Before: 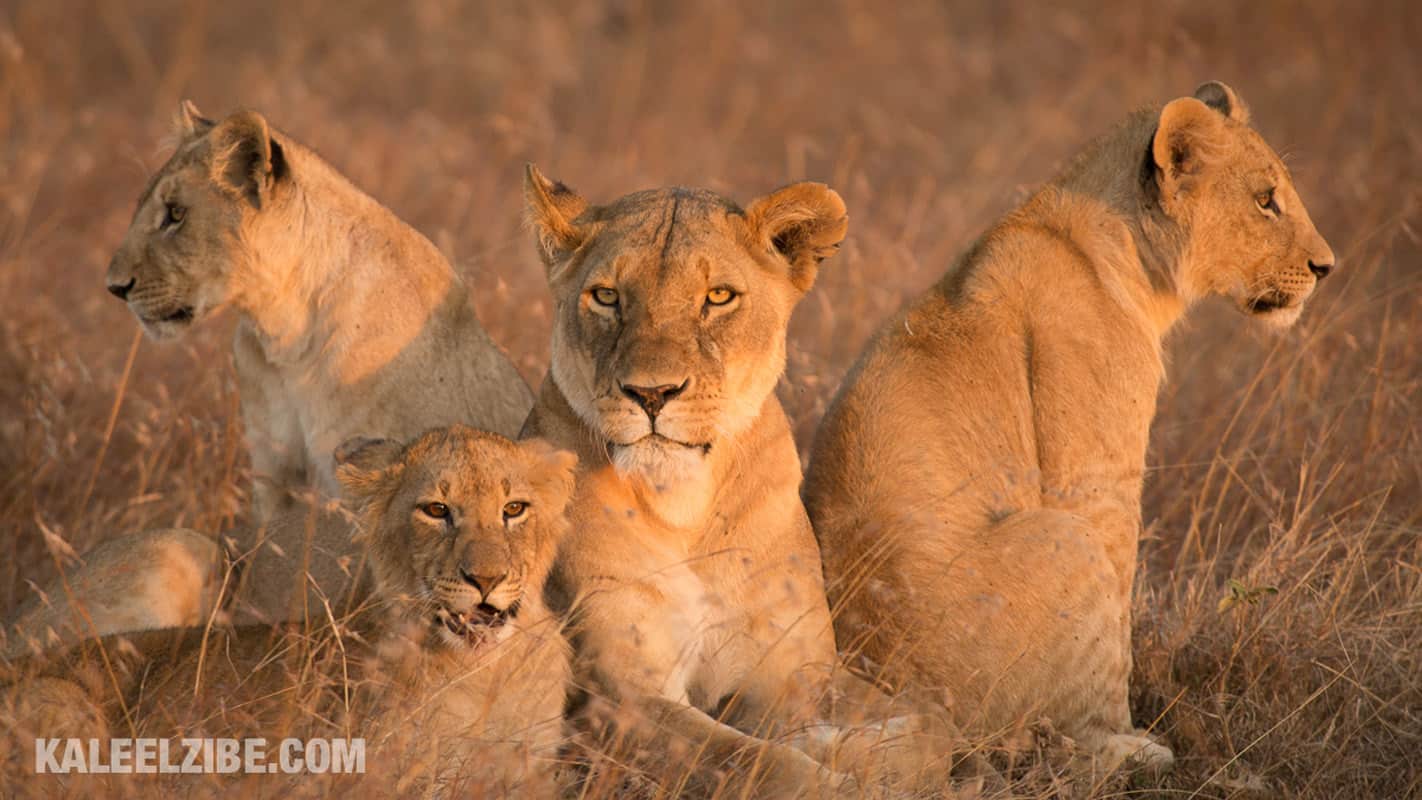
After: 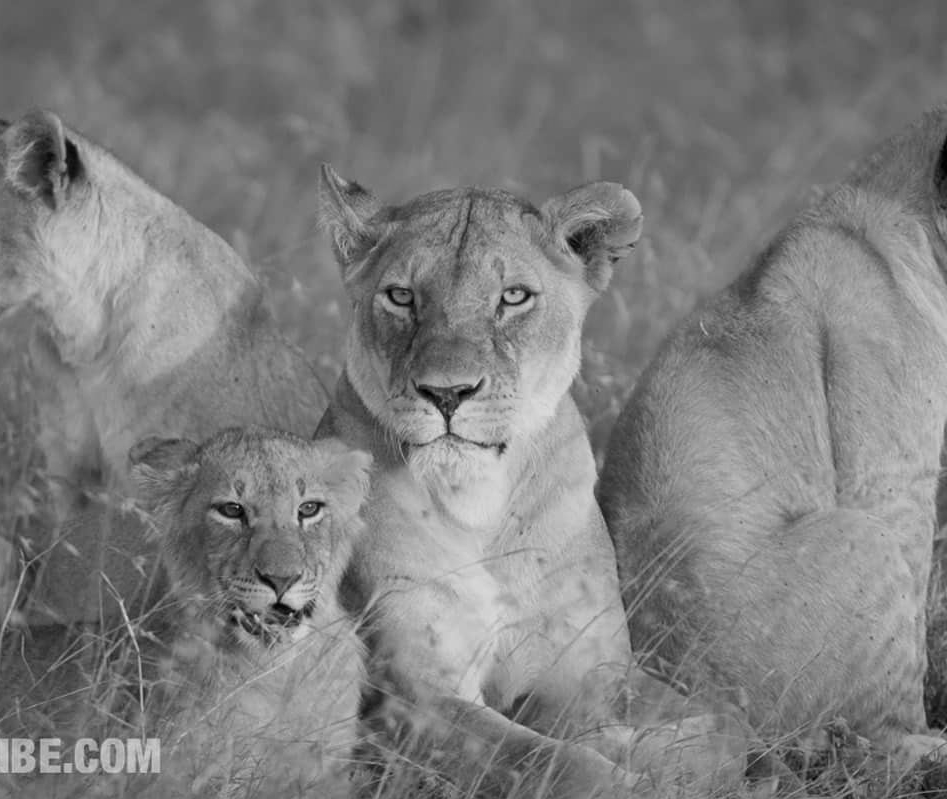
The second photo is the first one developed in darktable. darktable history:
monochrome: a 32, b 64, size 2.3, highlights 1
crop and rotate: left 14.436%, right 18.898%
